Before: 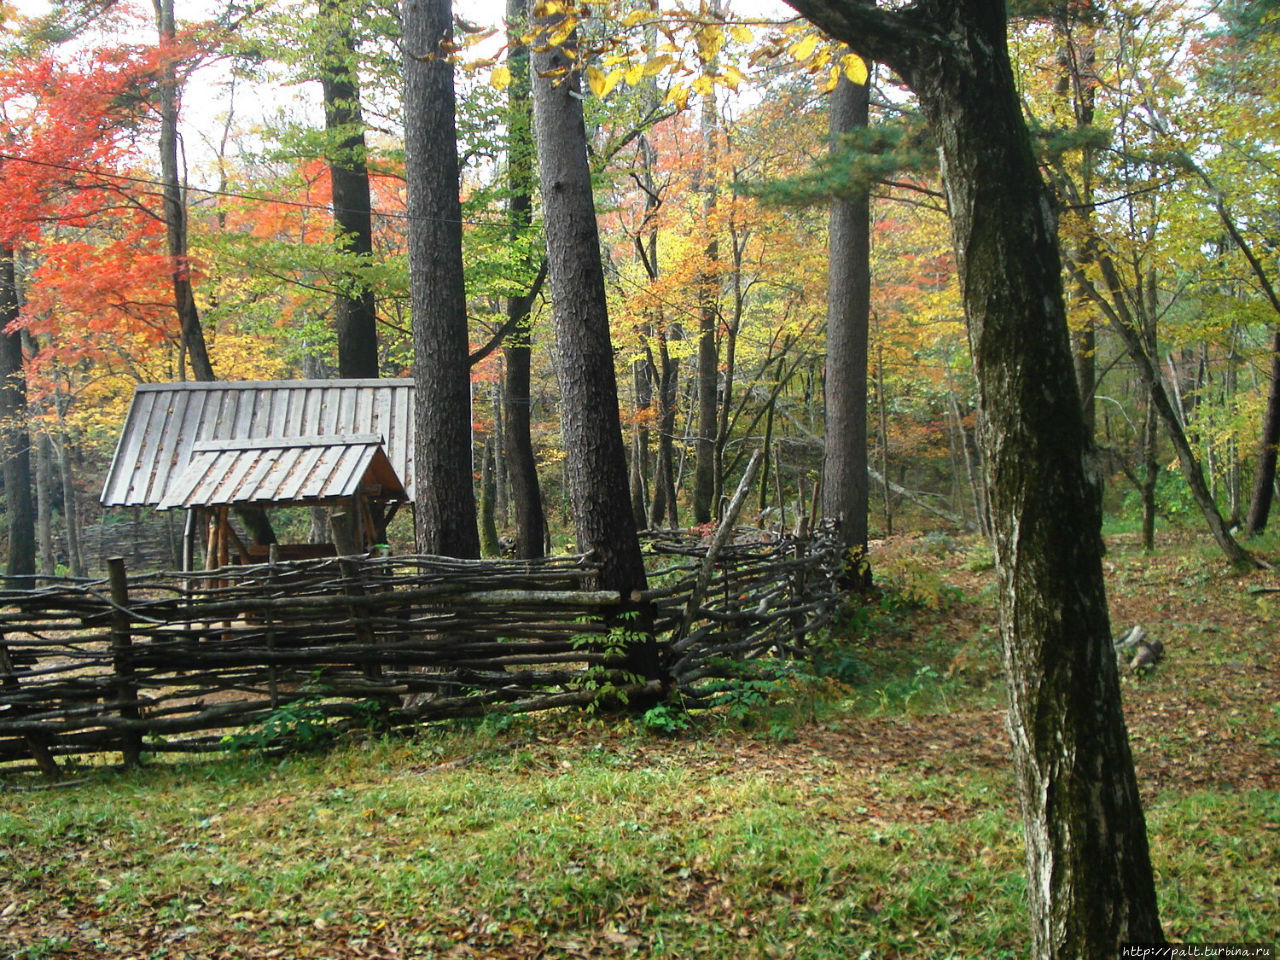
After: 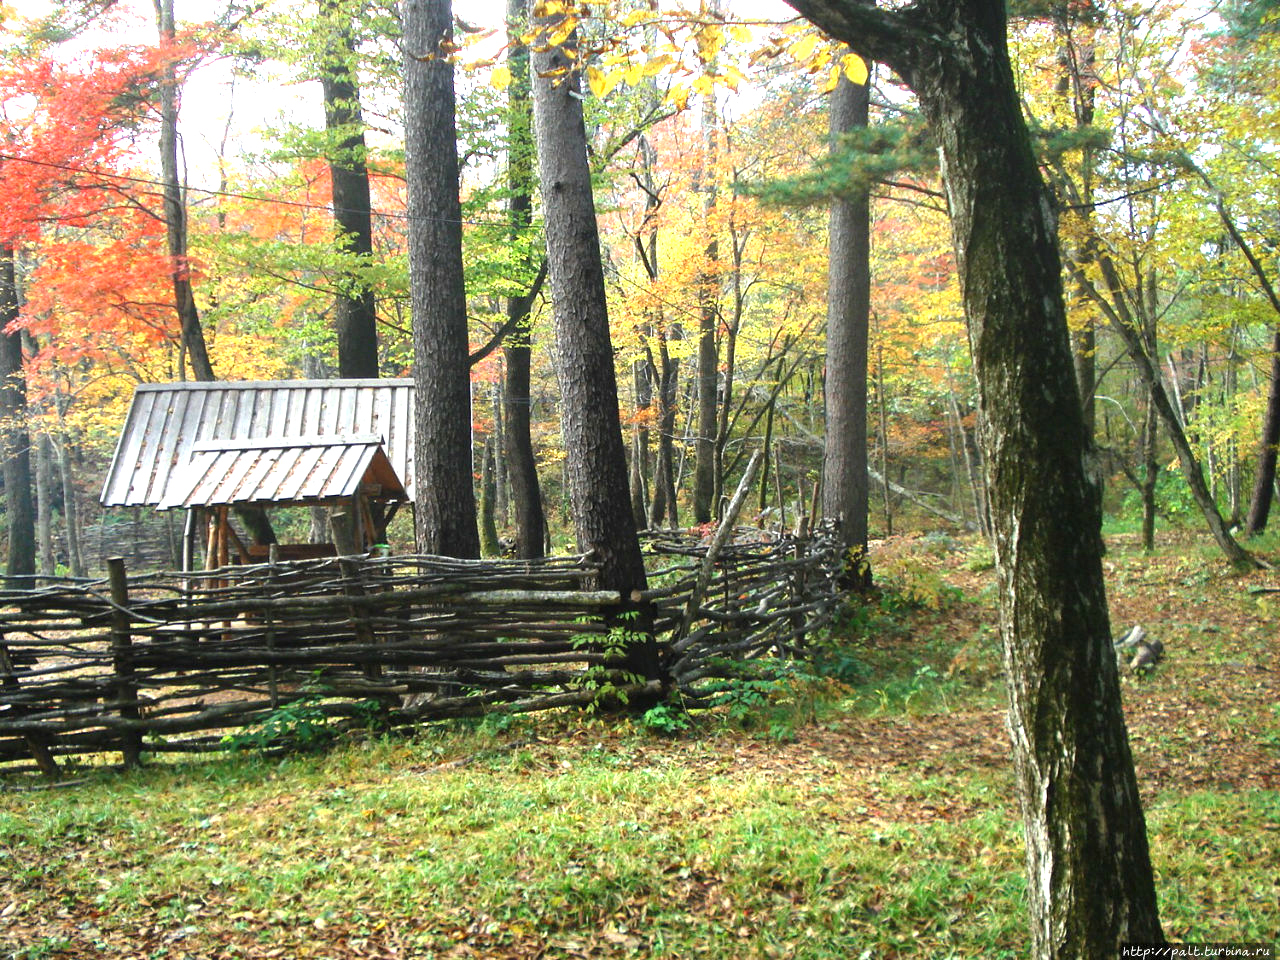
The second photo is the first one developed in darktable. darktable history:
exposure: exposure -0.183 EV, compensate exposure bias true, compensate highlight preservation false
